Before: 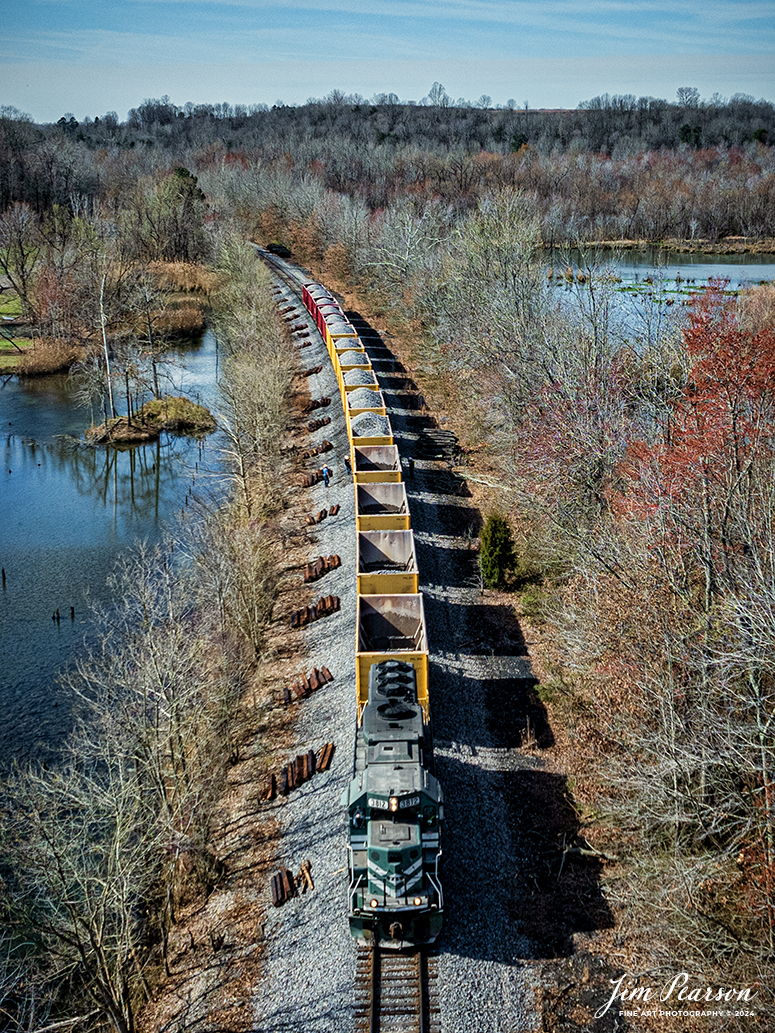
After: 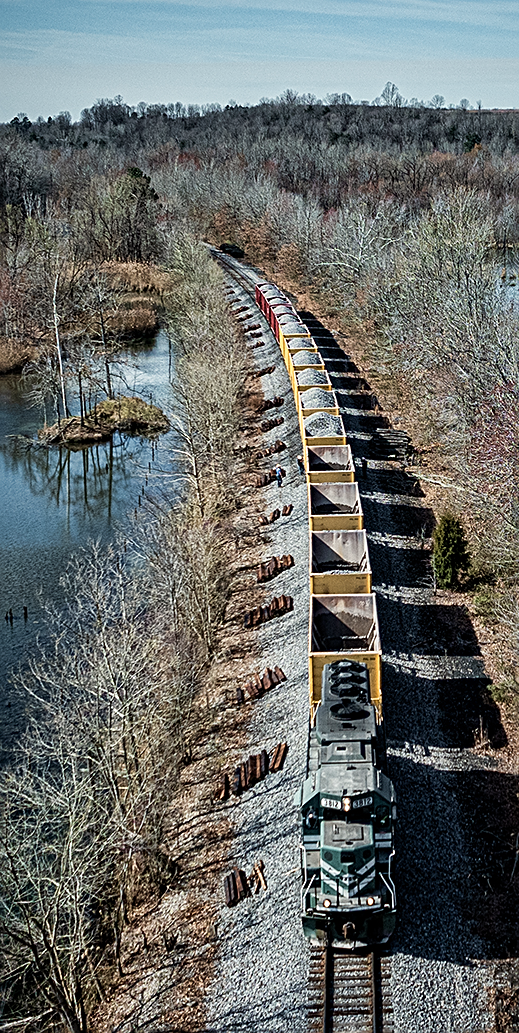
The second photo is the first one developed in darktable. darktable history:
sharpen: on, module defaults
crop and rotate: left 6.193%, right 26.758%
contrast brightness saturation: contrast 0.099, saturation -0.363
